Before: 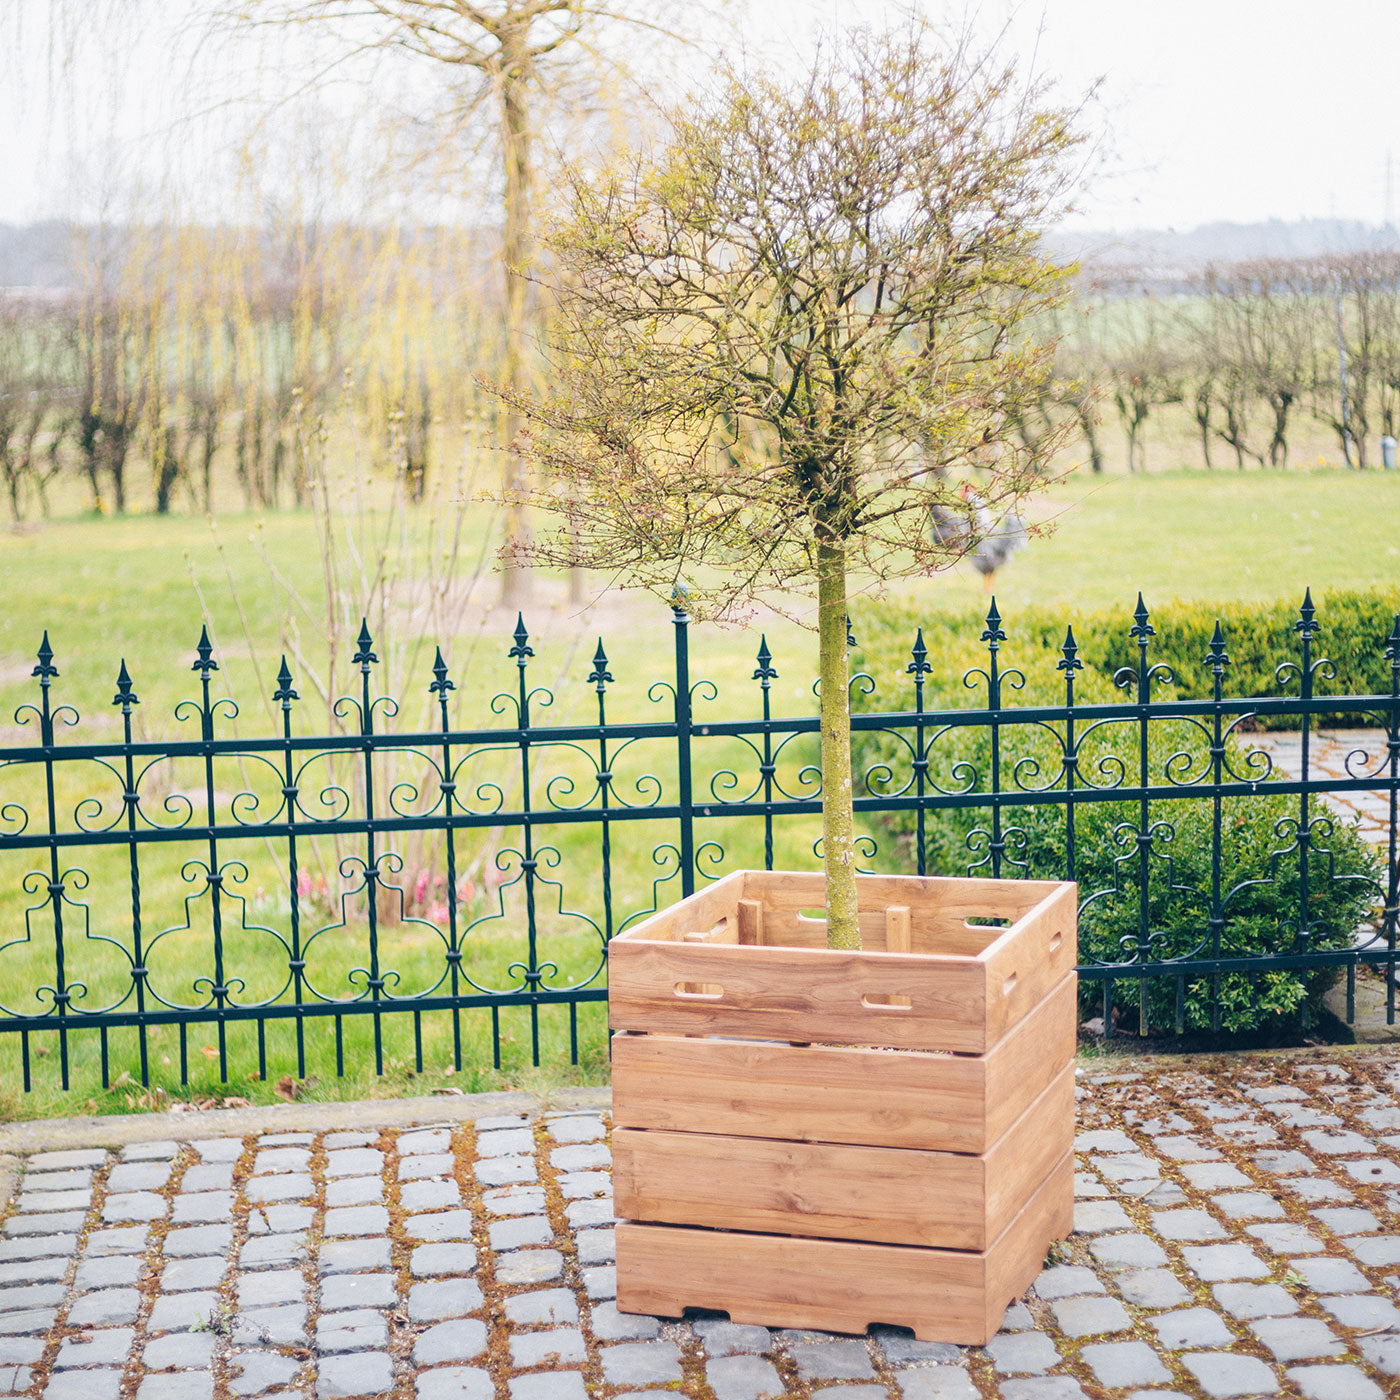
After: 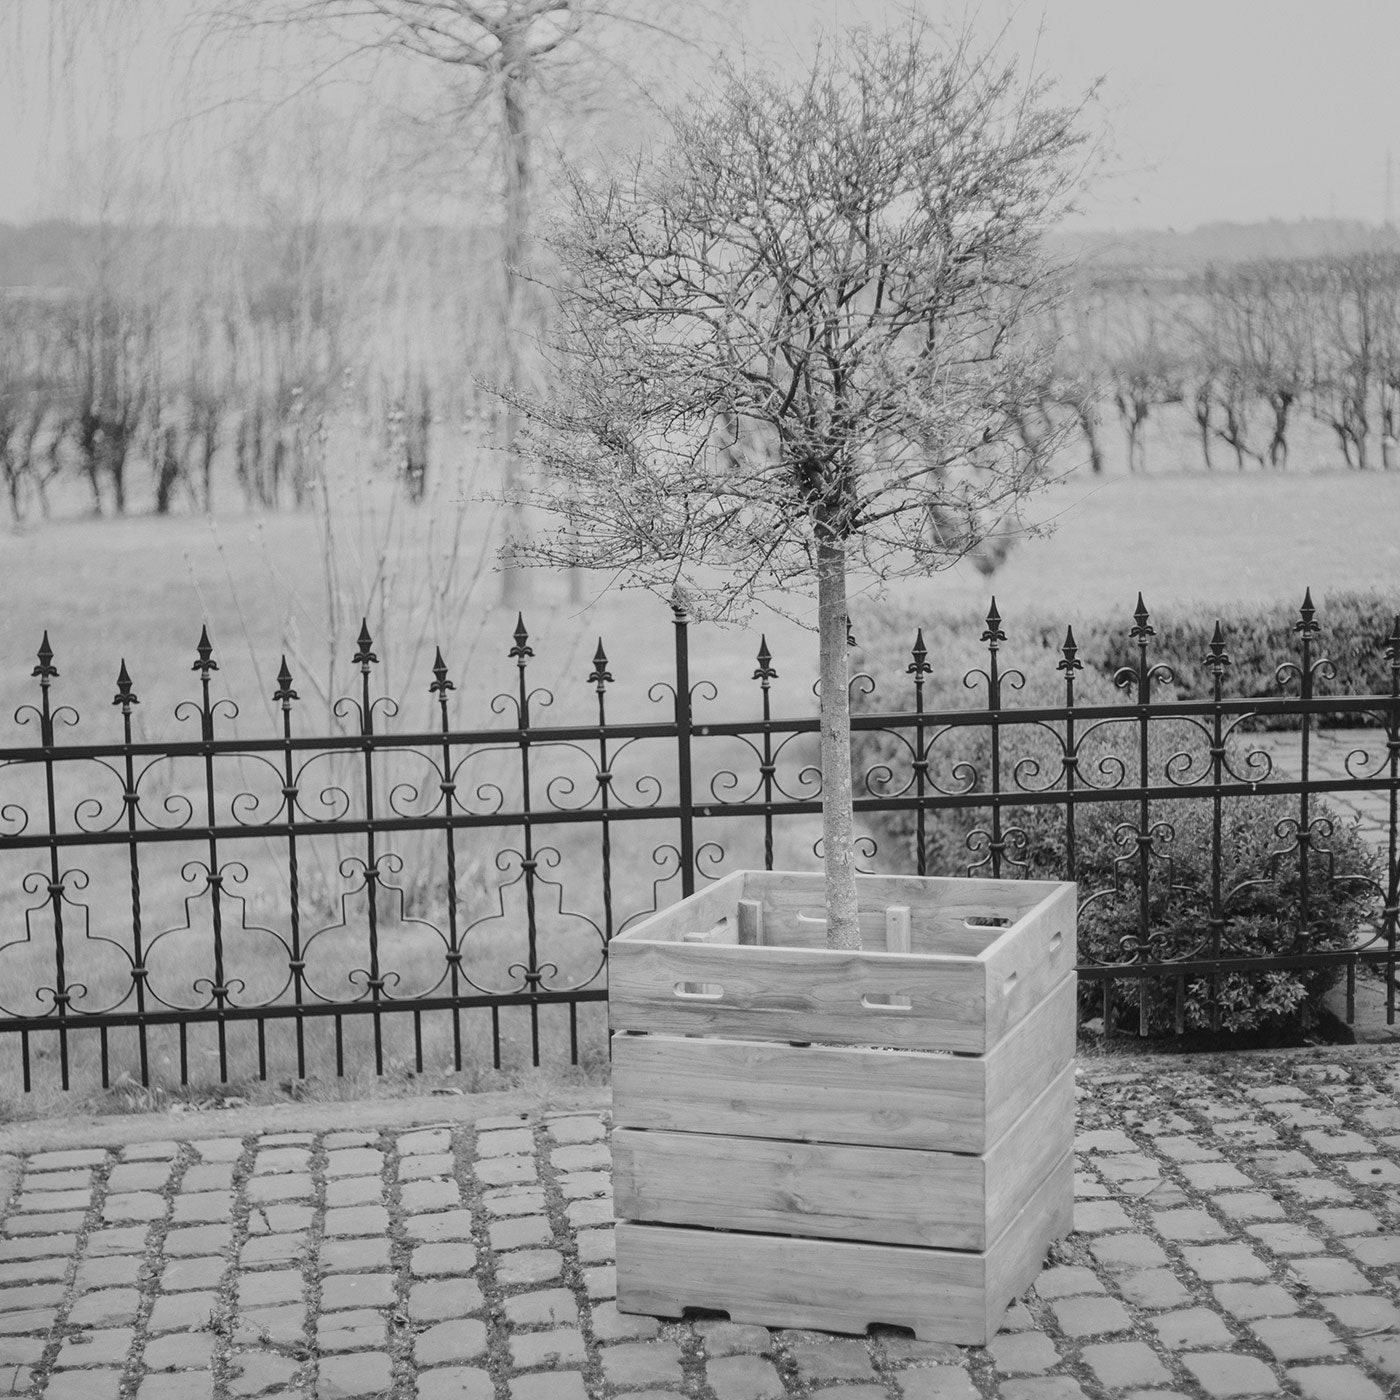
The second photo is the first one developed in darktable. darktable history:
monochrome: a 79.32, b 81.83, size 1.1
contrast brightness saturation: contrast -0.02, brightness -0.01, saturation 0.03
exposure: exposure 0.2 EV, compensate highlight preservation false
white balance: red 0.982, blue 1.018
